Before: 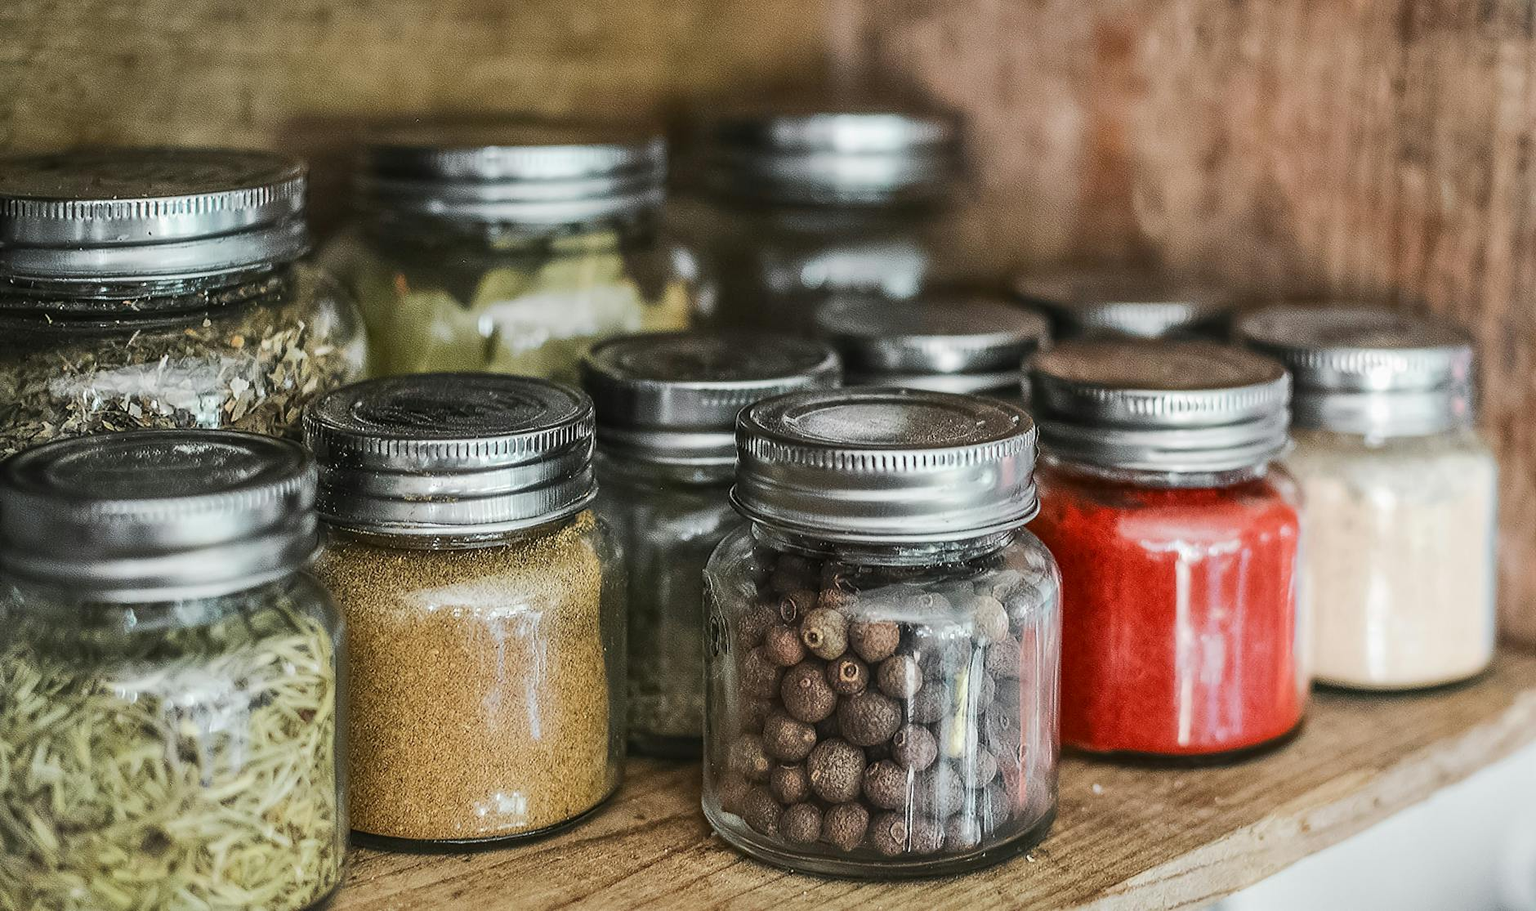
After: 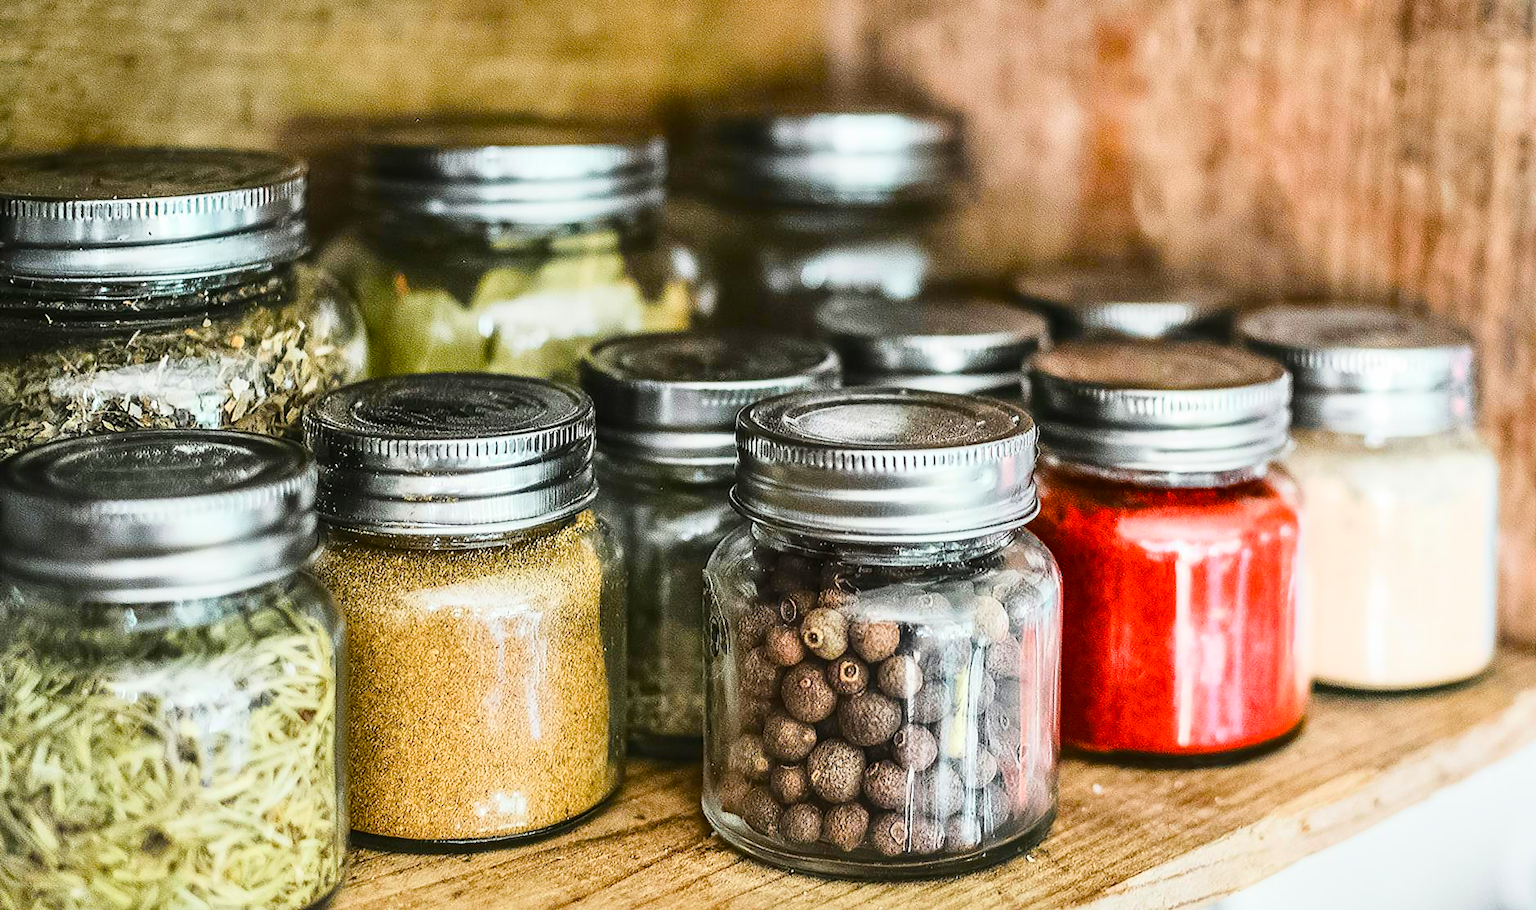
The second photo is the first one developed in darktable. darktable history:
color balance rgb: perceptual saturation grading › global saturation 20%, perceptual saturation grading › highlights -25%, perceptual saturation grading › shadows 50%
base curve: curves: ch0 [(0, 0) (0.028, 0.03) (0.121, 0.232) (0.46, 0.748) (0.859, 0.968) (1, 1)]
